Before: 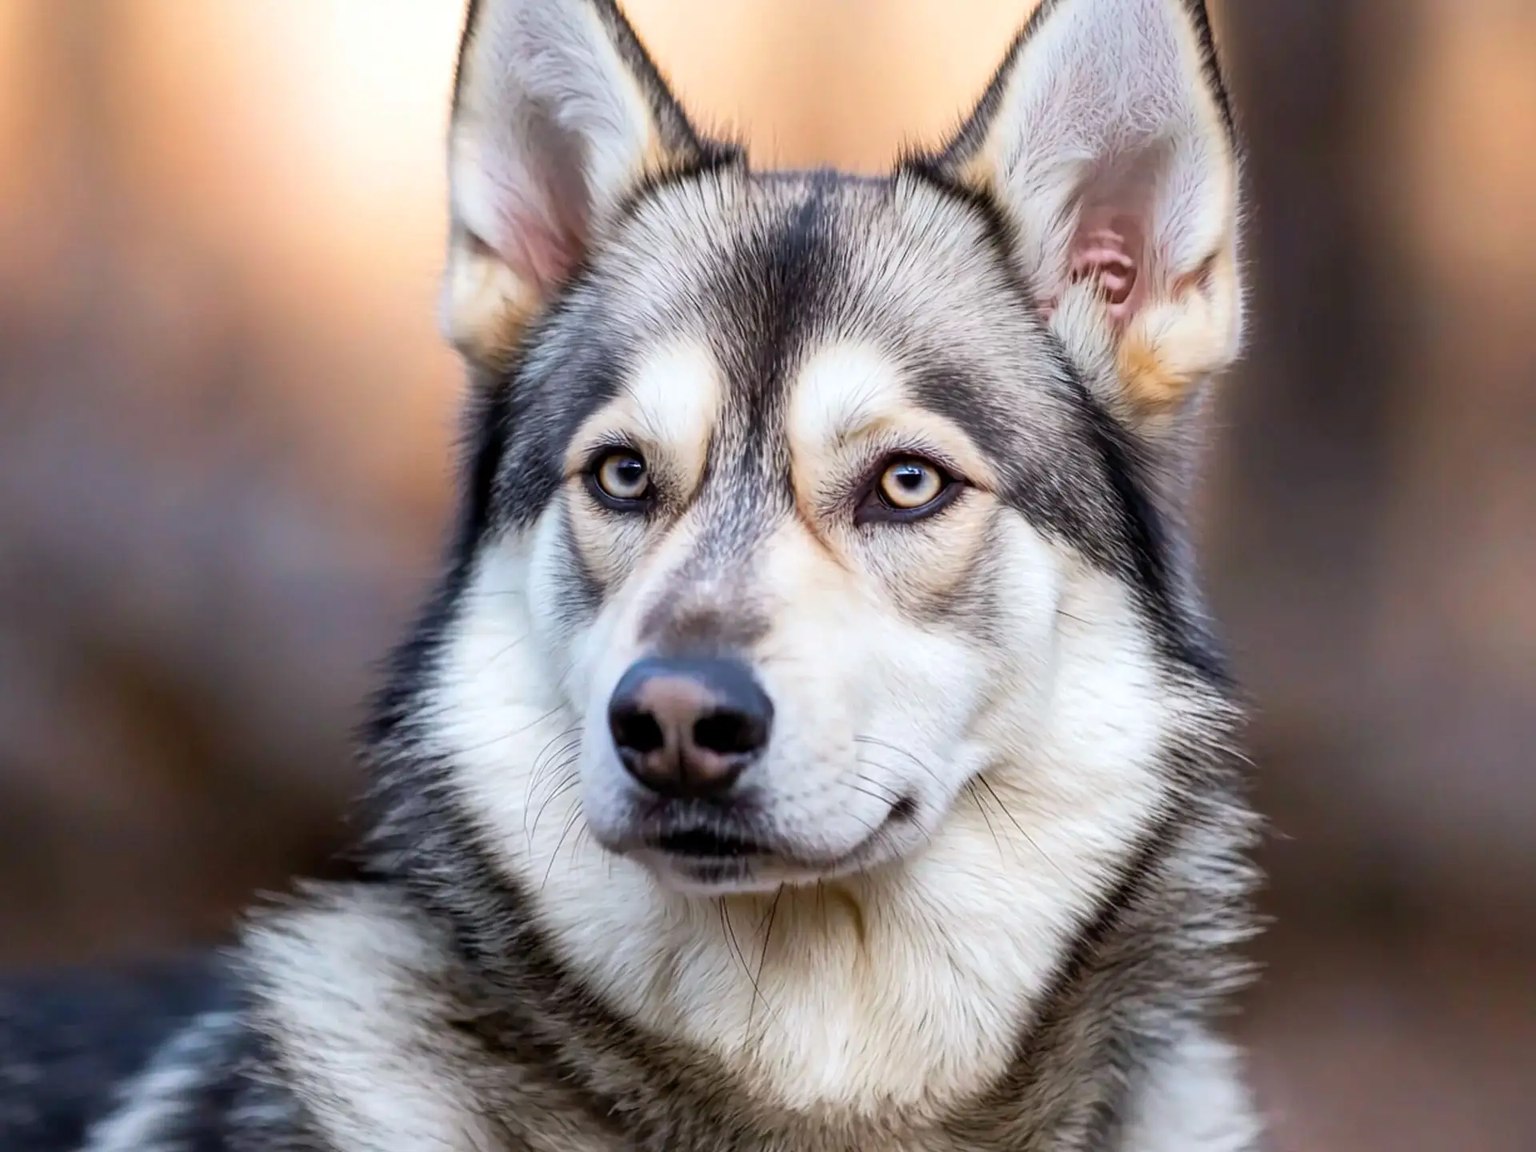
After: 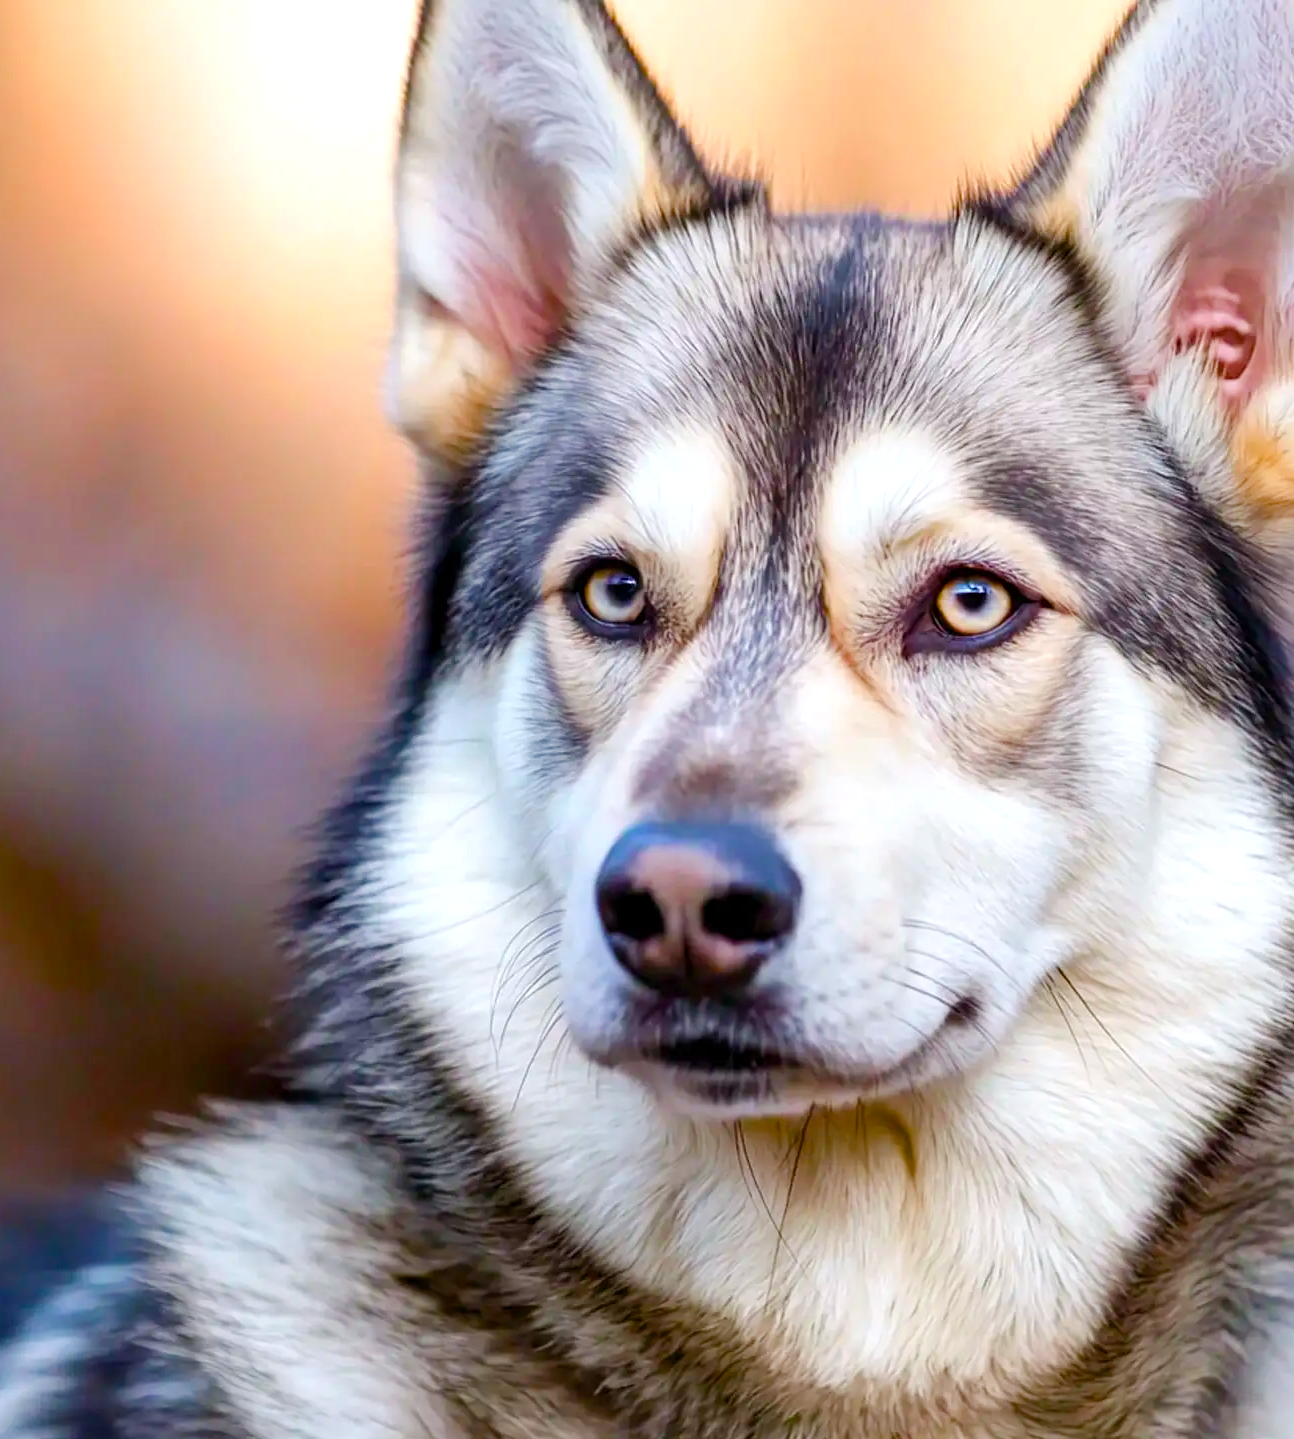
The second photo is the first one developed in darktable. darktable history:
color balance rgb: perceptual saturation grading › global saturation 20%, perceptual saturation grading › highlights -24.808%, perceptual saturation grading › shadows 49.339%, perceptual brilliance grading › mid-tones 9.097%, perceptual brilliance grading › shadows 14.639%, global vibrance 30.206%
exposure: exposure 0.151 EV, compensate highlight preservation false
crop and rotate: left 8.624%, right 23.97%
